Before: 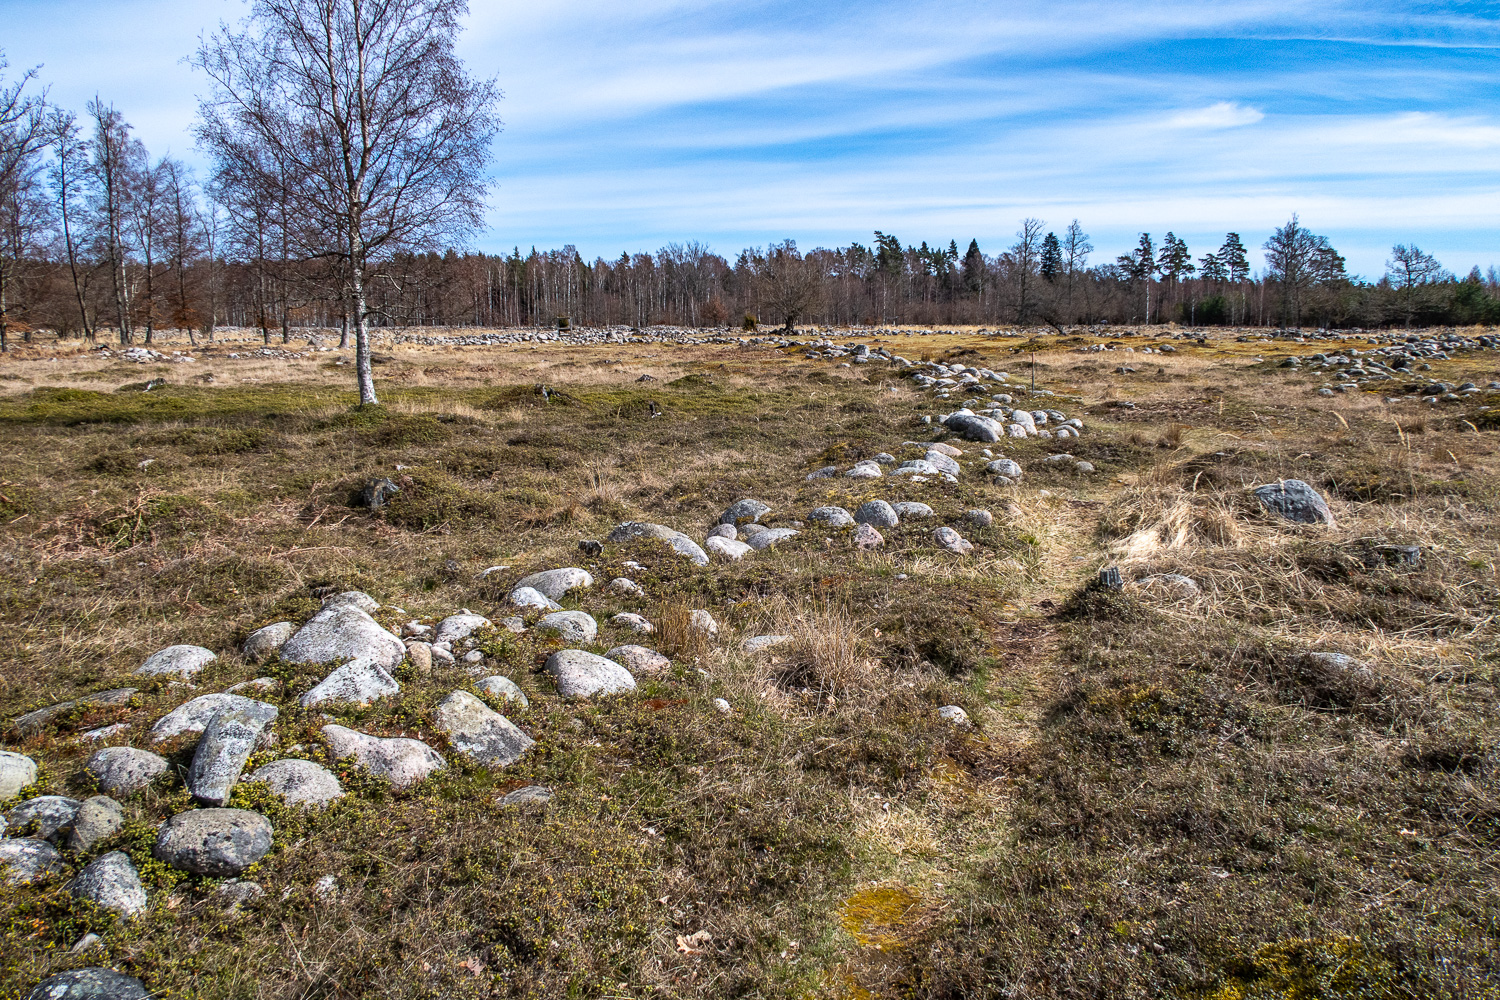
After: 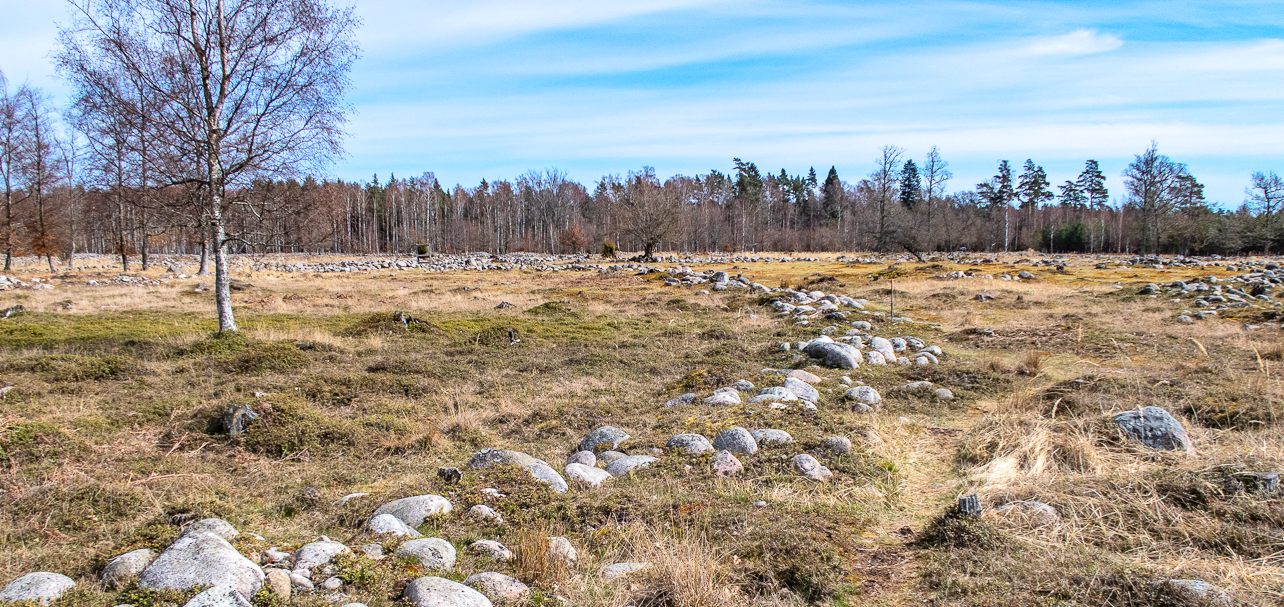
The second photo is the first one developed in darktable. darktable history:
crop and rotate: left 9.448%, top 7.307%, right 4.948%, bottom 31.951%
base curve: curves: ch0 [(0, 0) (0.158, 0.273) (0.879, 0.895) (1, 1)]
